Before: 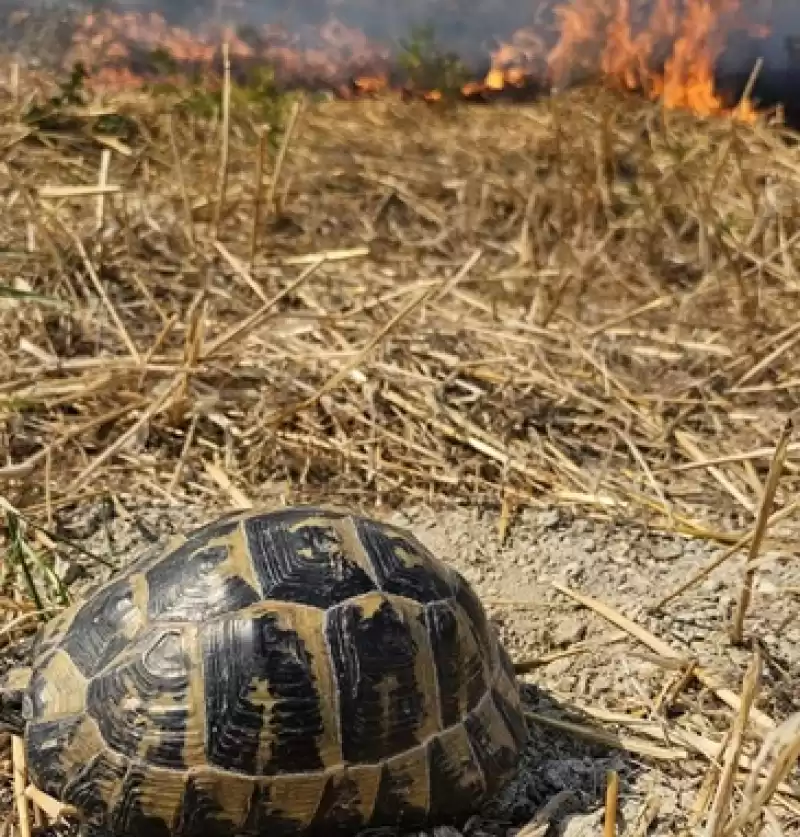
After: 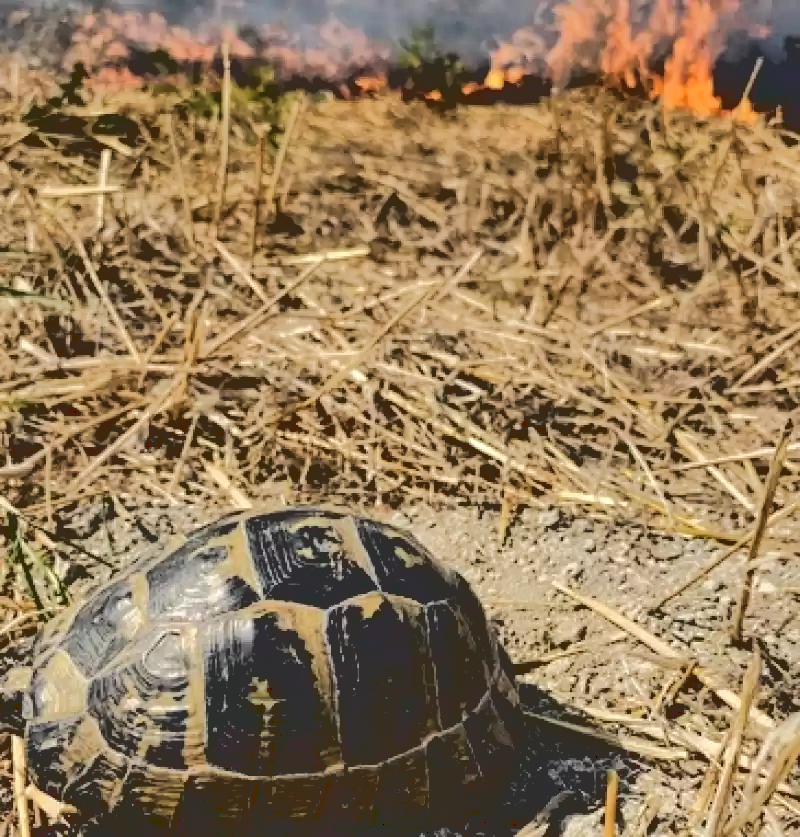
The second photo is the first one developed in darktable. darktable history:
base curve: curves: ch0 [(0.065, 0.026) (0.236, 0.358) (0.53, 0.546) (0.777, 0.841) (0.924, 0.992)]
shadows and highlights: shadows 33.34, highlights -46.13, compress 50%, soften with gaussian
